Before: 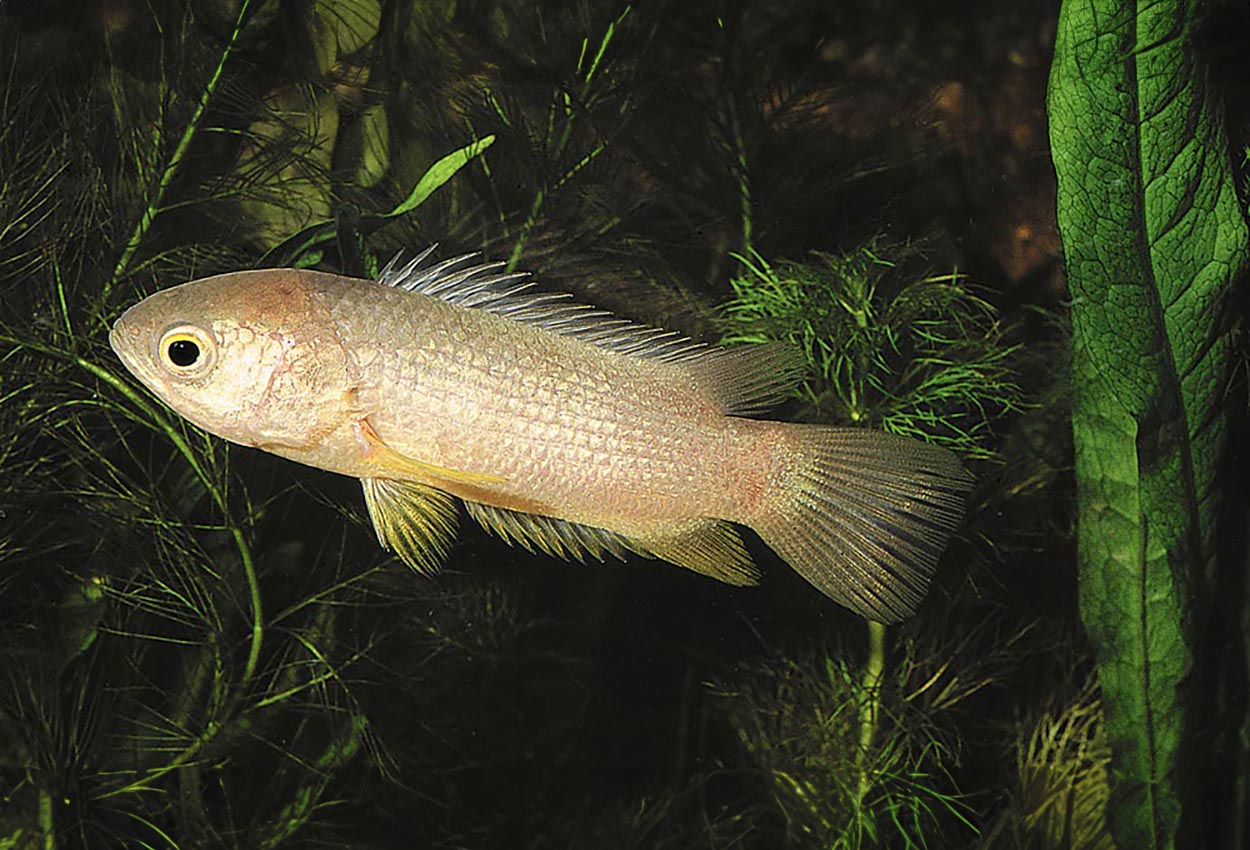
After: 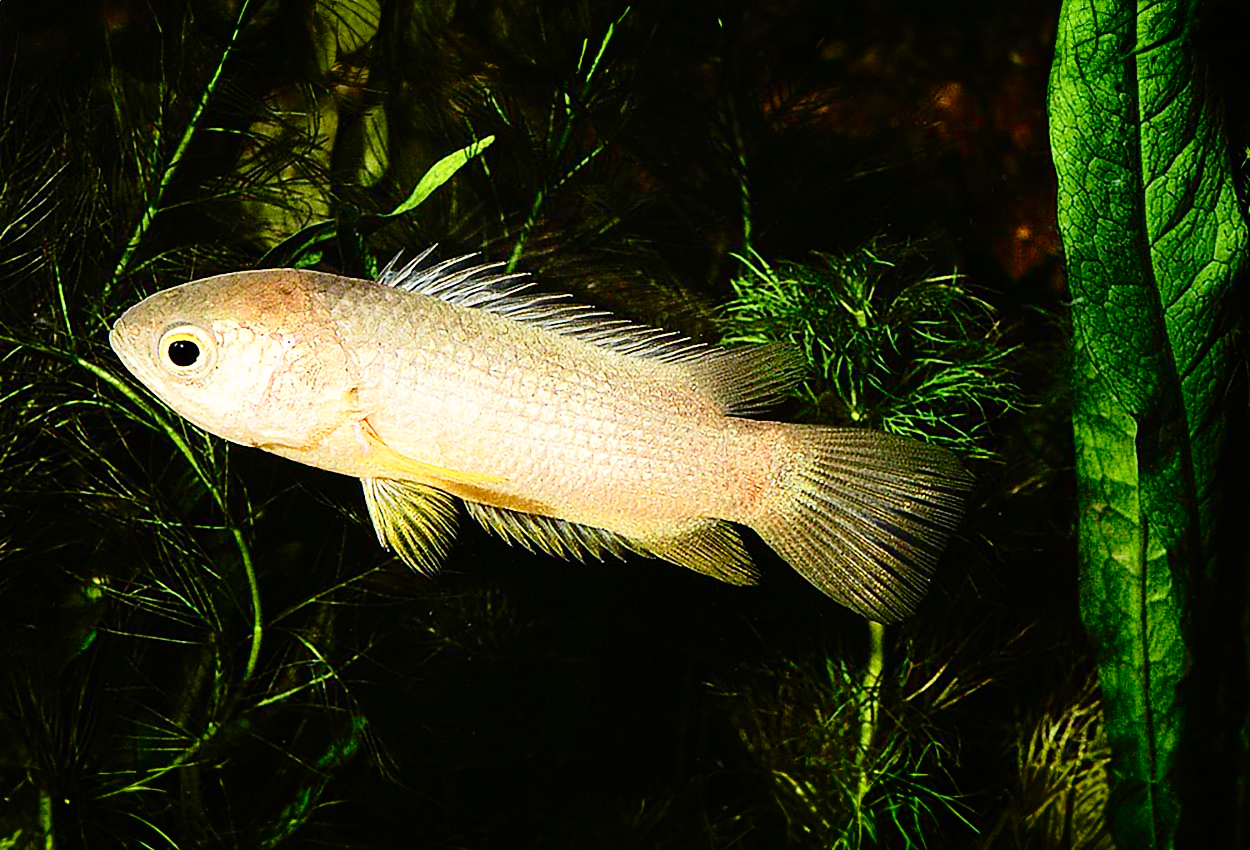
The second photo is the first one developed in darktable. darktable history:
base curve: curves: ch0 [(0, 0) (0.028, 0.03) (0.121, 0.232) (0.46, 0.748) (0.859, 0.968) (1, 1)], preserve colors none
contrast brightness saturation: contrast 0.22, brightness -0.19, saturation 0.24
